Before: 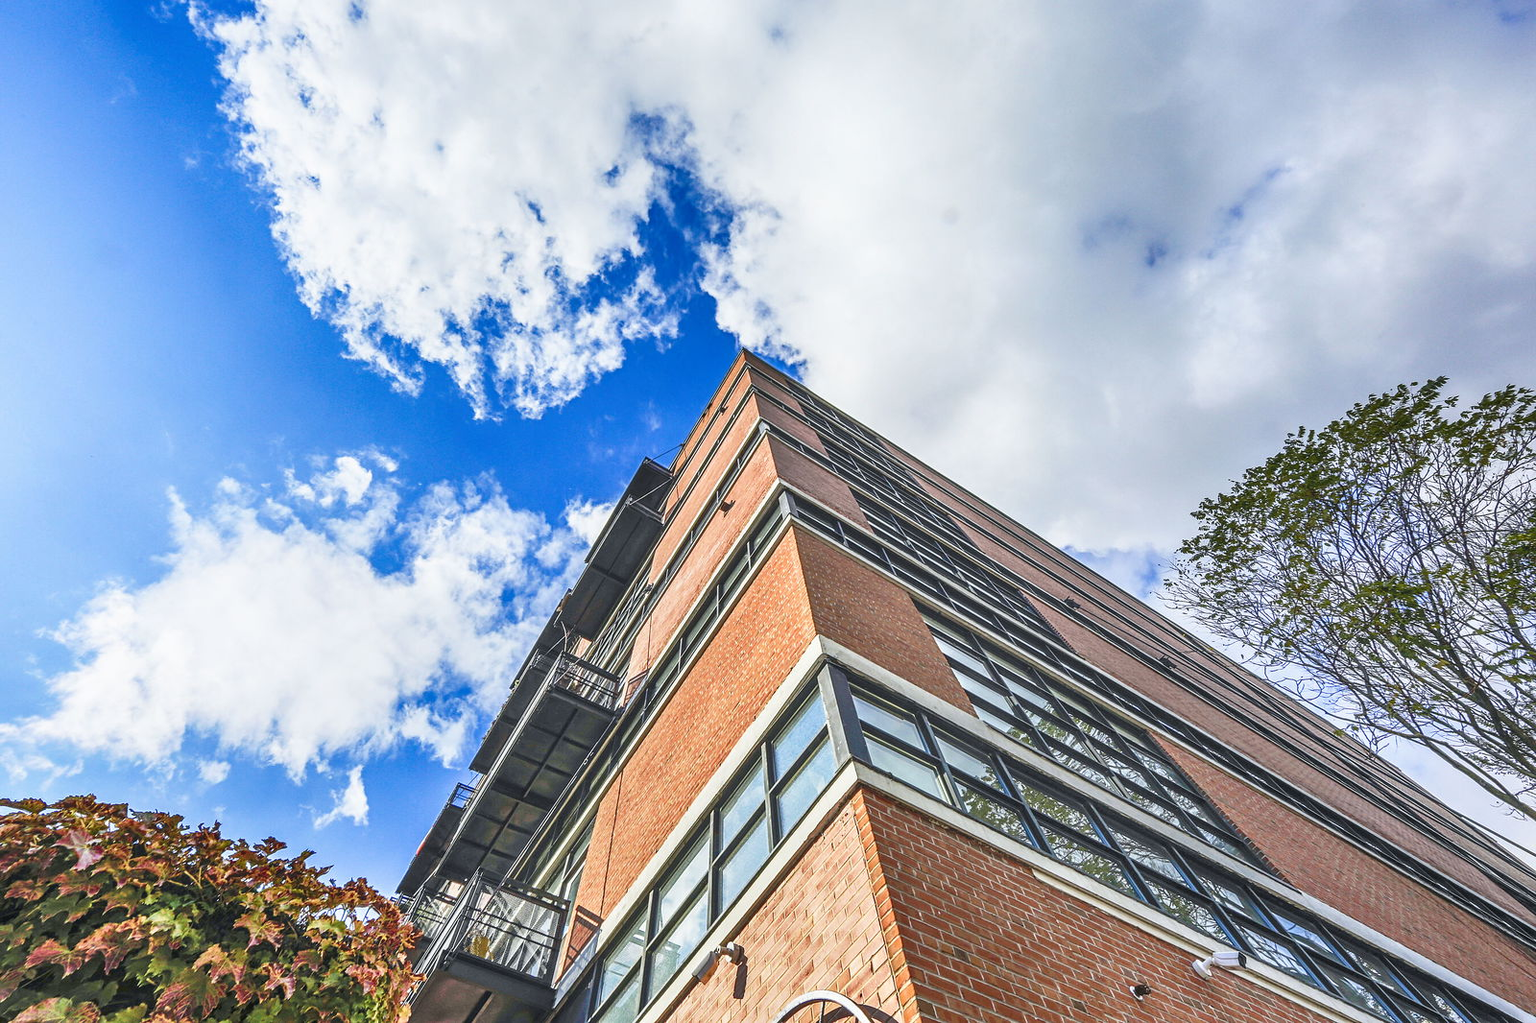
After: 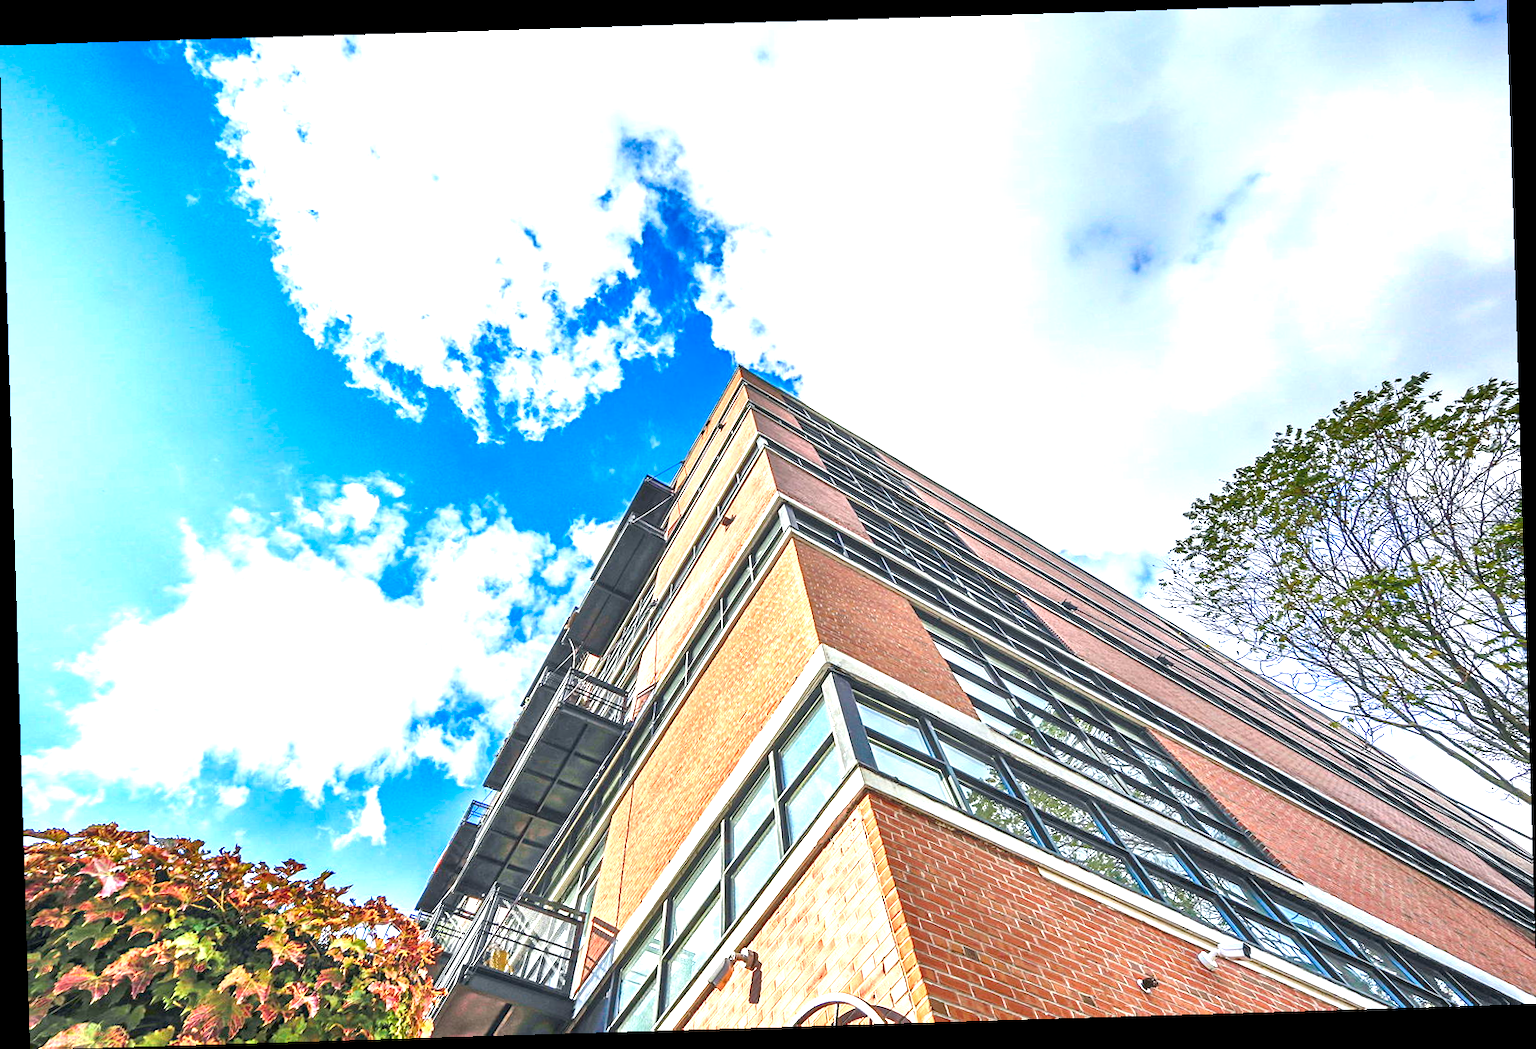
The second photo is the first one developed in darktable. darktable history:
exposure: exposure 0.921 EV, compensate highlight preservation false
rotate and perspective: rotation -1.75°, automatic cropping off
